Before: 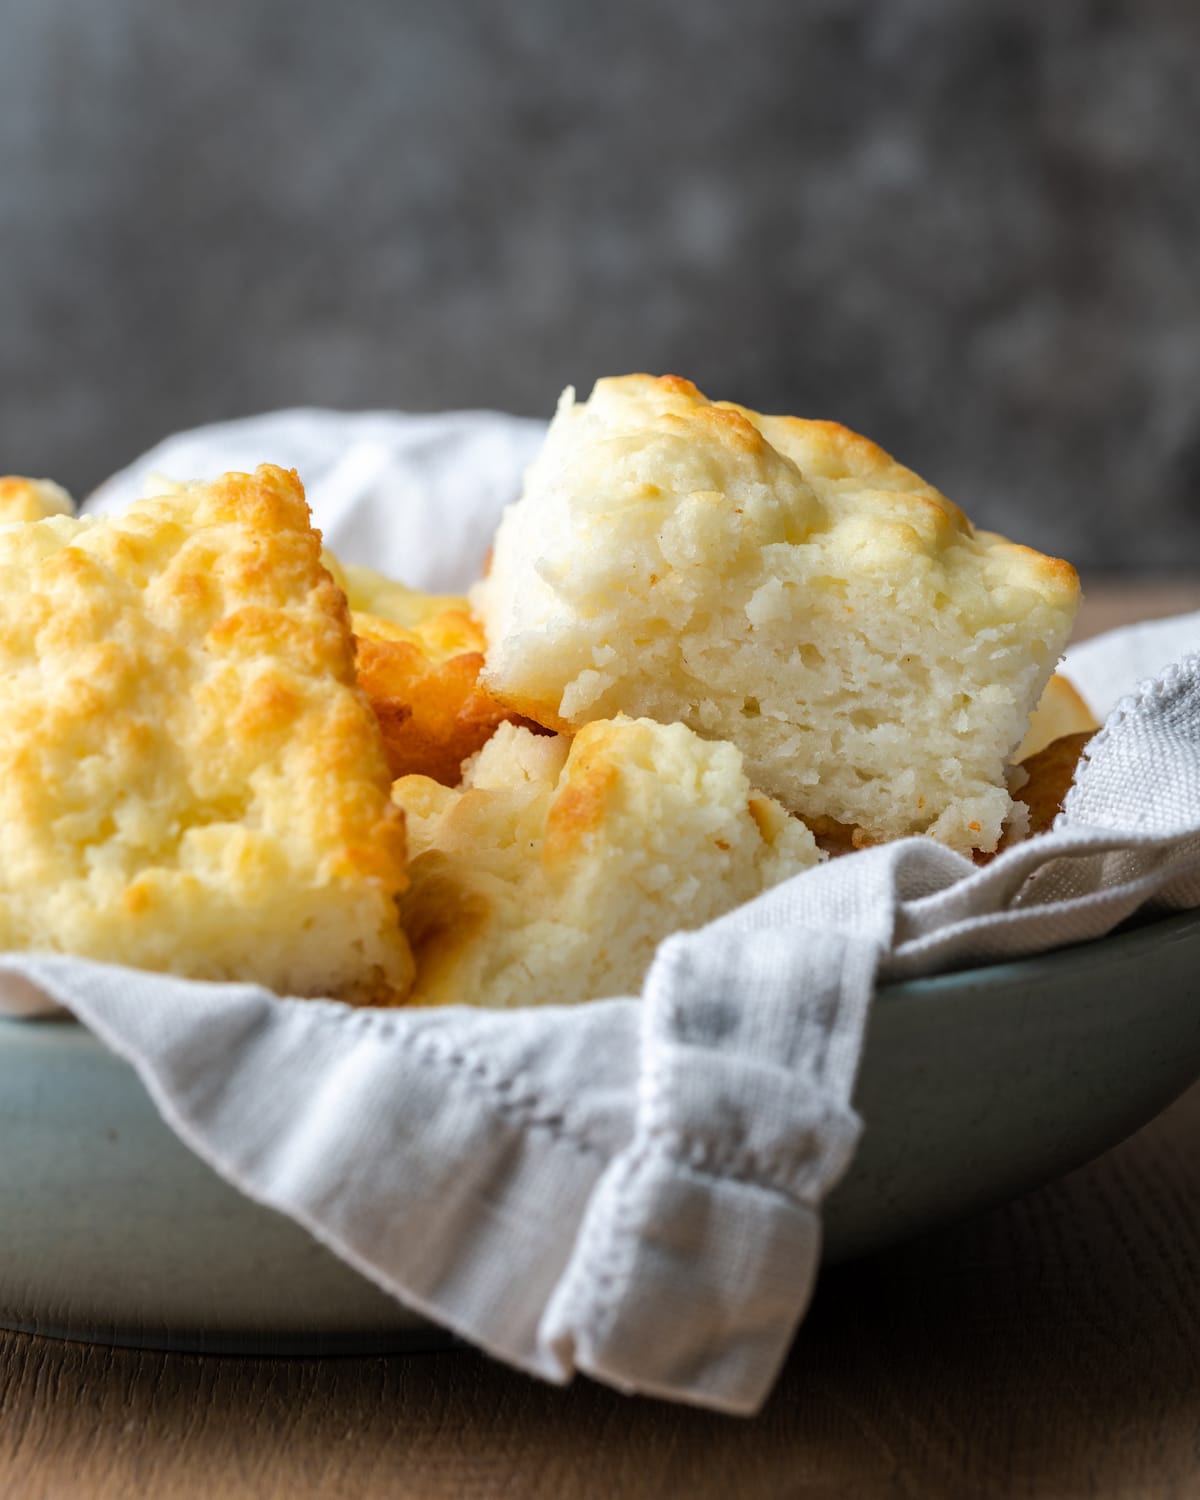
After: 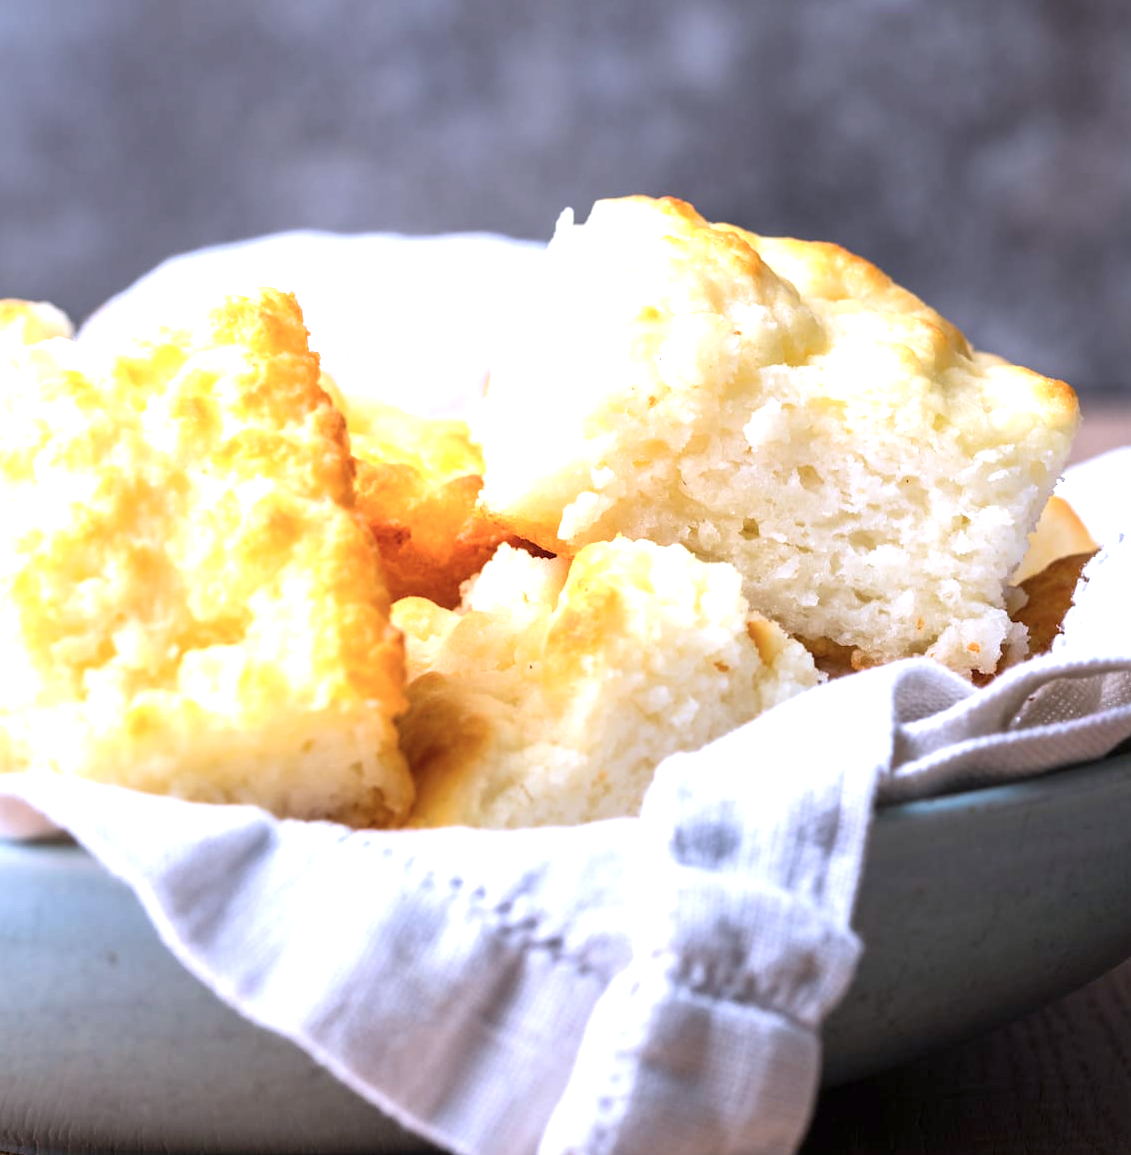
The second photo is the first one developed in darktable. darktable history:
crop and rotate: angle 0.099°, top 11.828%, right 5.503%, bottom 10.952%
exposure: black level correction 0, exposure 1.096 EV, compensate highlight preservation false
color calibration: illuminant custom, x 0.367, y 0.392, temperature 4434.28 K
